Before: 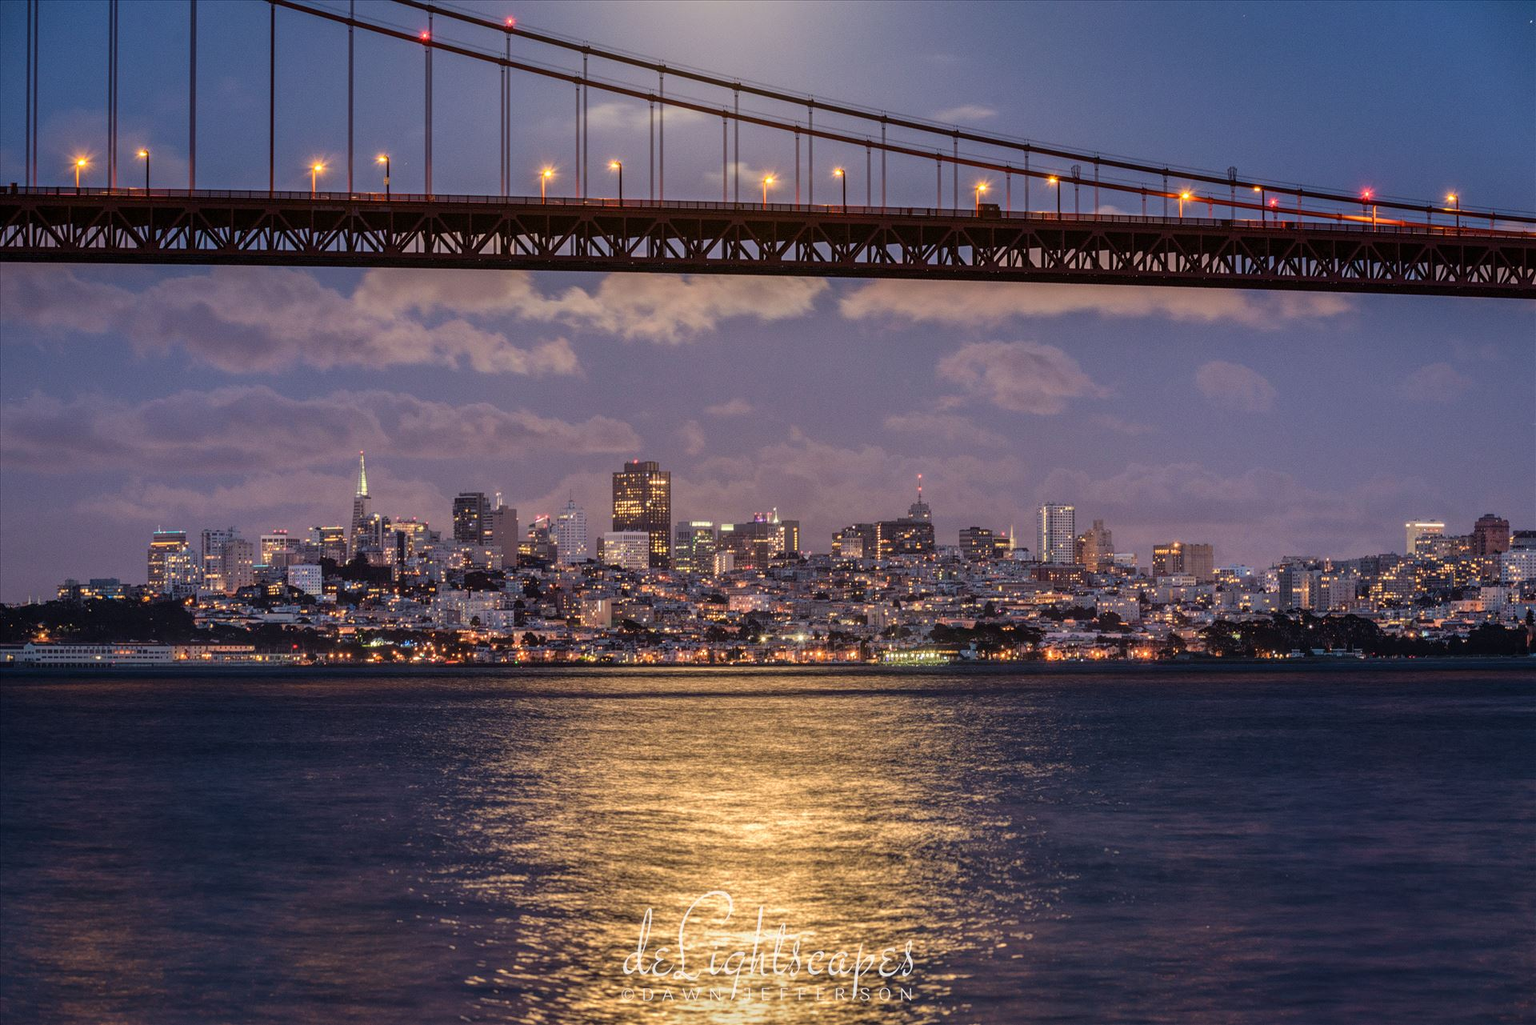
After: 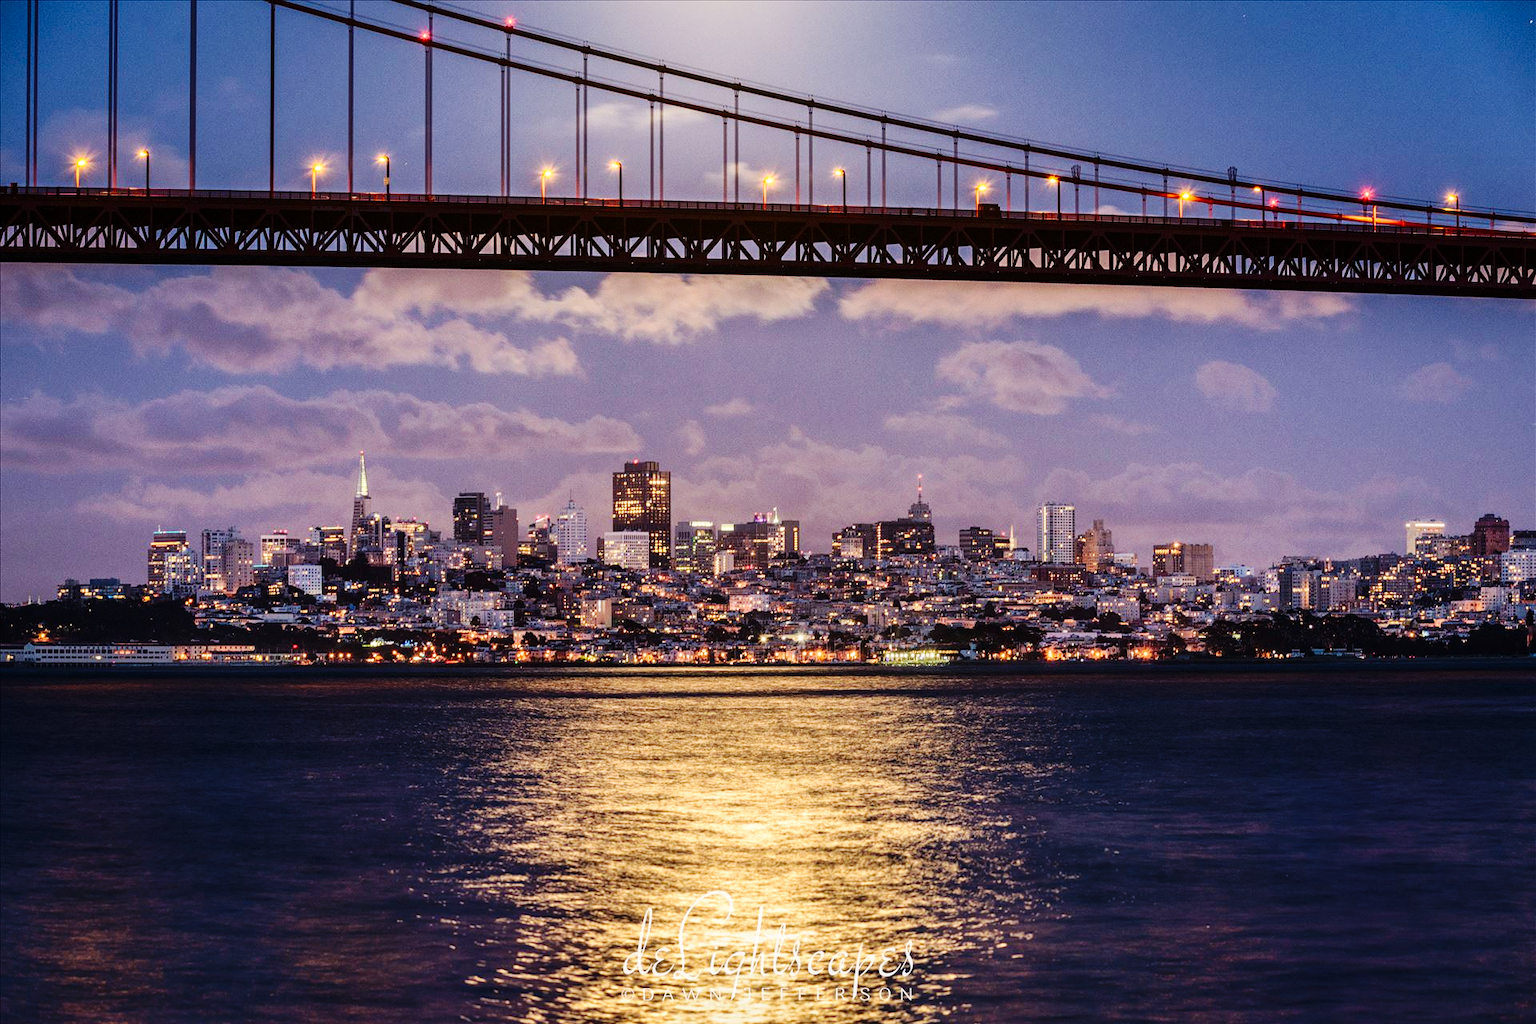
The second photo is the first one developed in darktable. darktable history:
contrast brightness saturation: contrast 0.14
base curve: curves: ch0 [(0, 0) (0.036, 0.025) (0.121, 0.166) (0.206, 0.329) (0.605, 0.79) (1, 1)], preserve colors none
